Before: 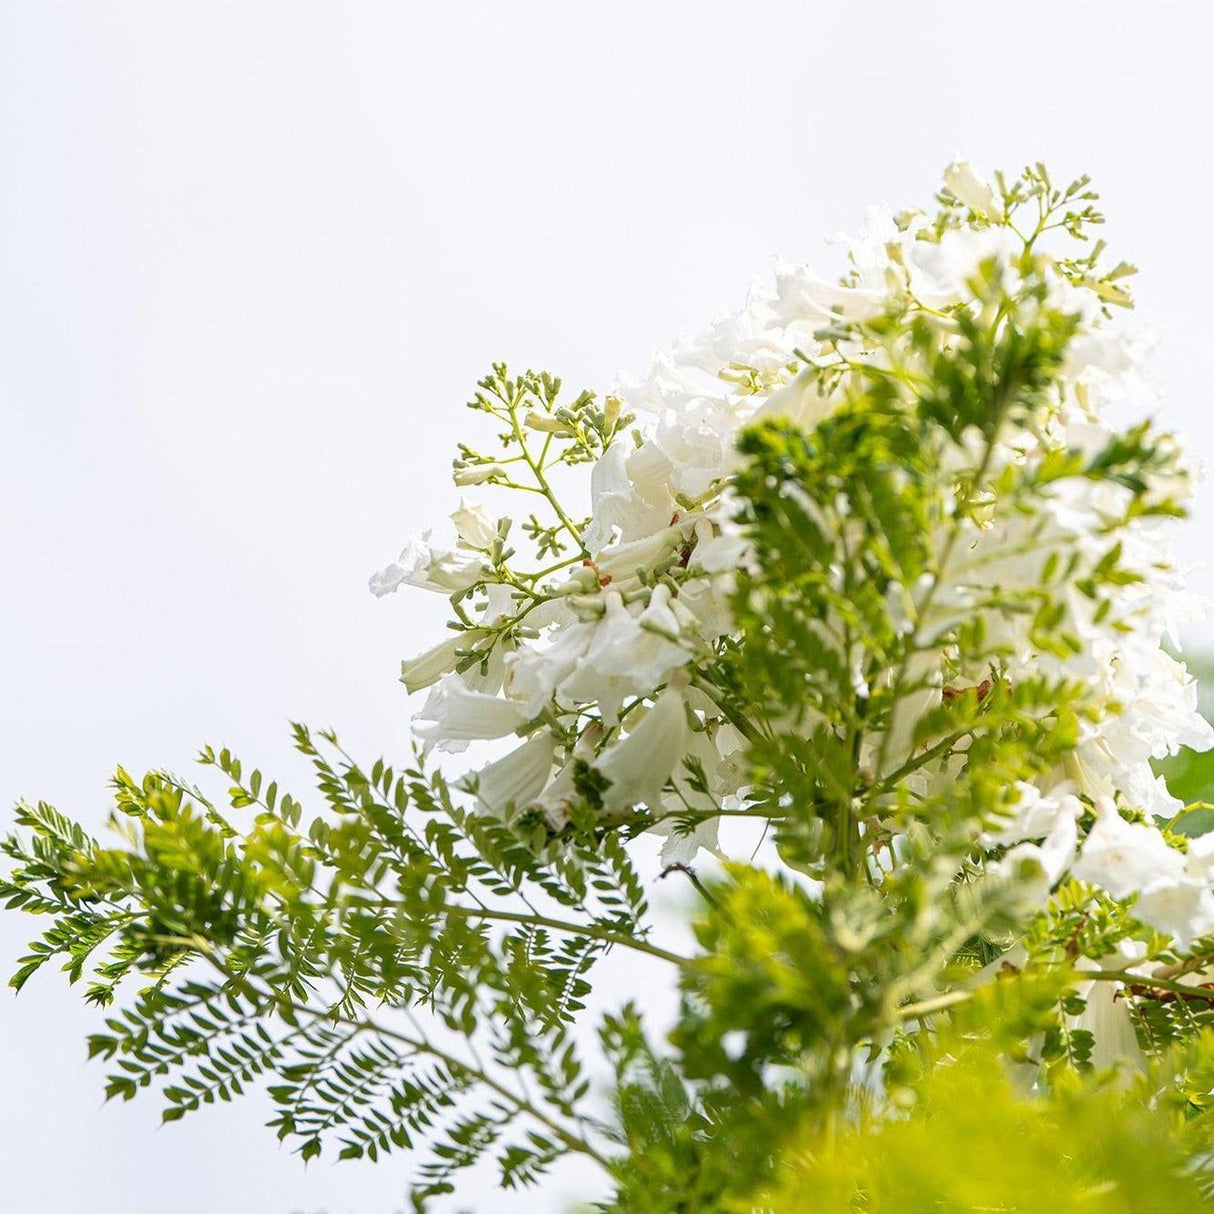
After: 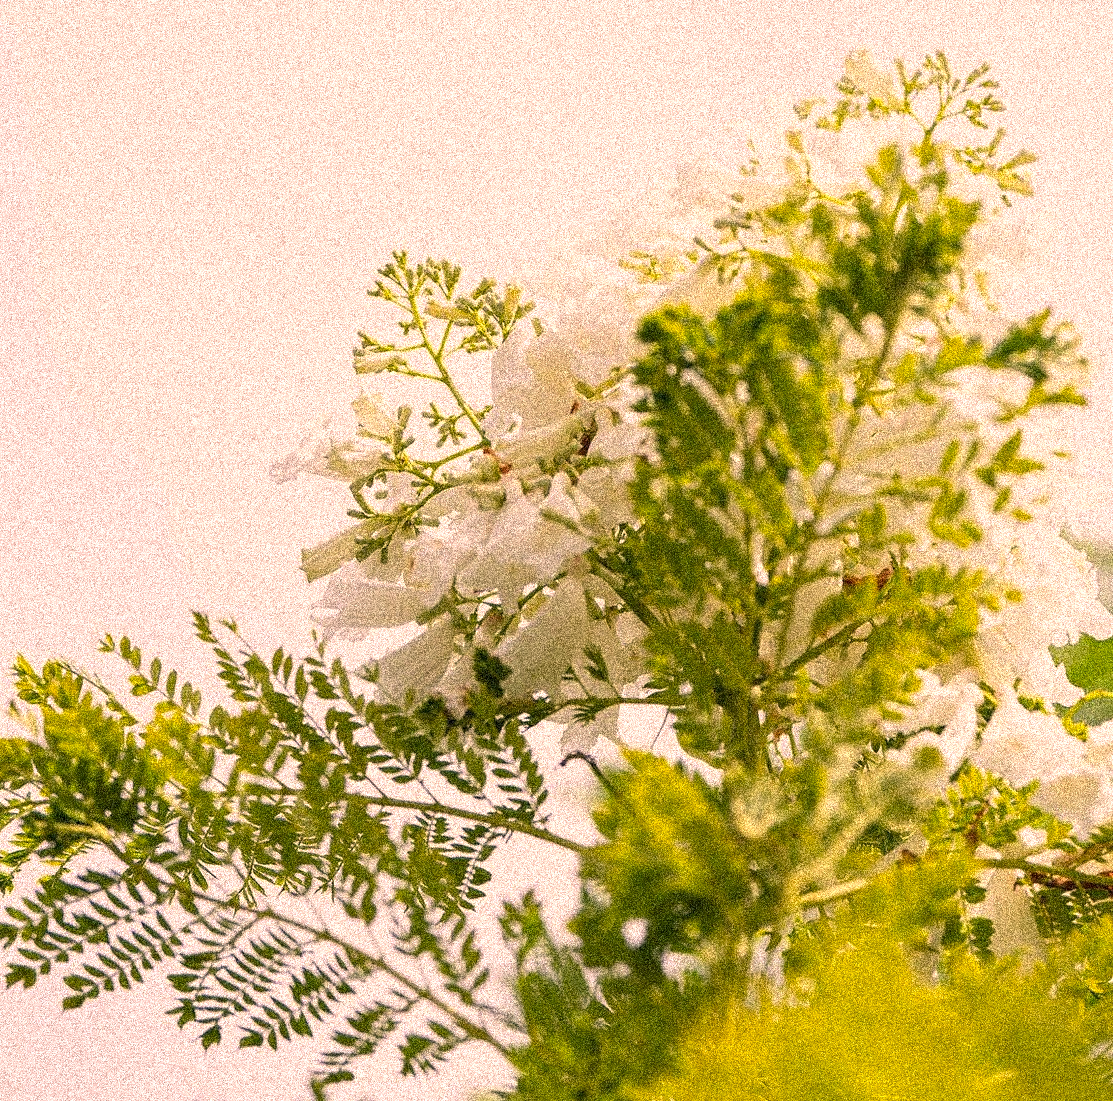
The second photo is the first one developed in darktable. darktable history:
color correction: highlights a* 17.88, highlights b* 18.79
grain: coarseness 3.75 ISO, strength 100%, mid-tones bias 0%
crop and rotate: left 8.262%, top 9.226%
